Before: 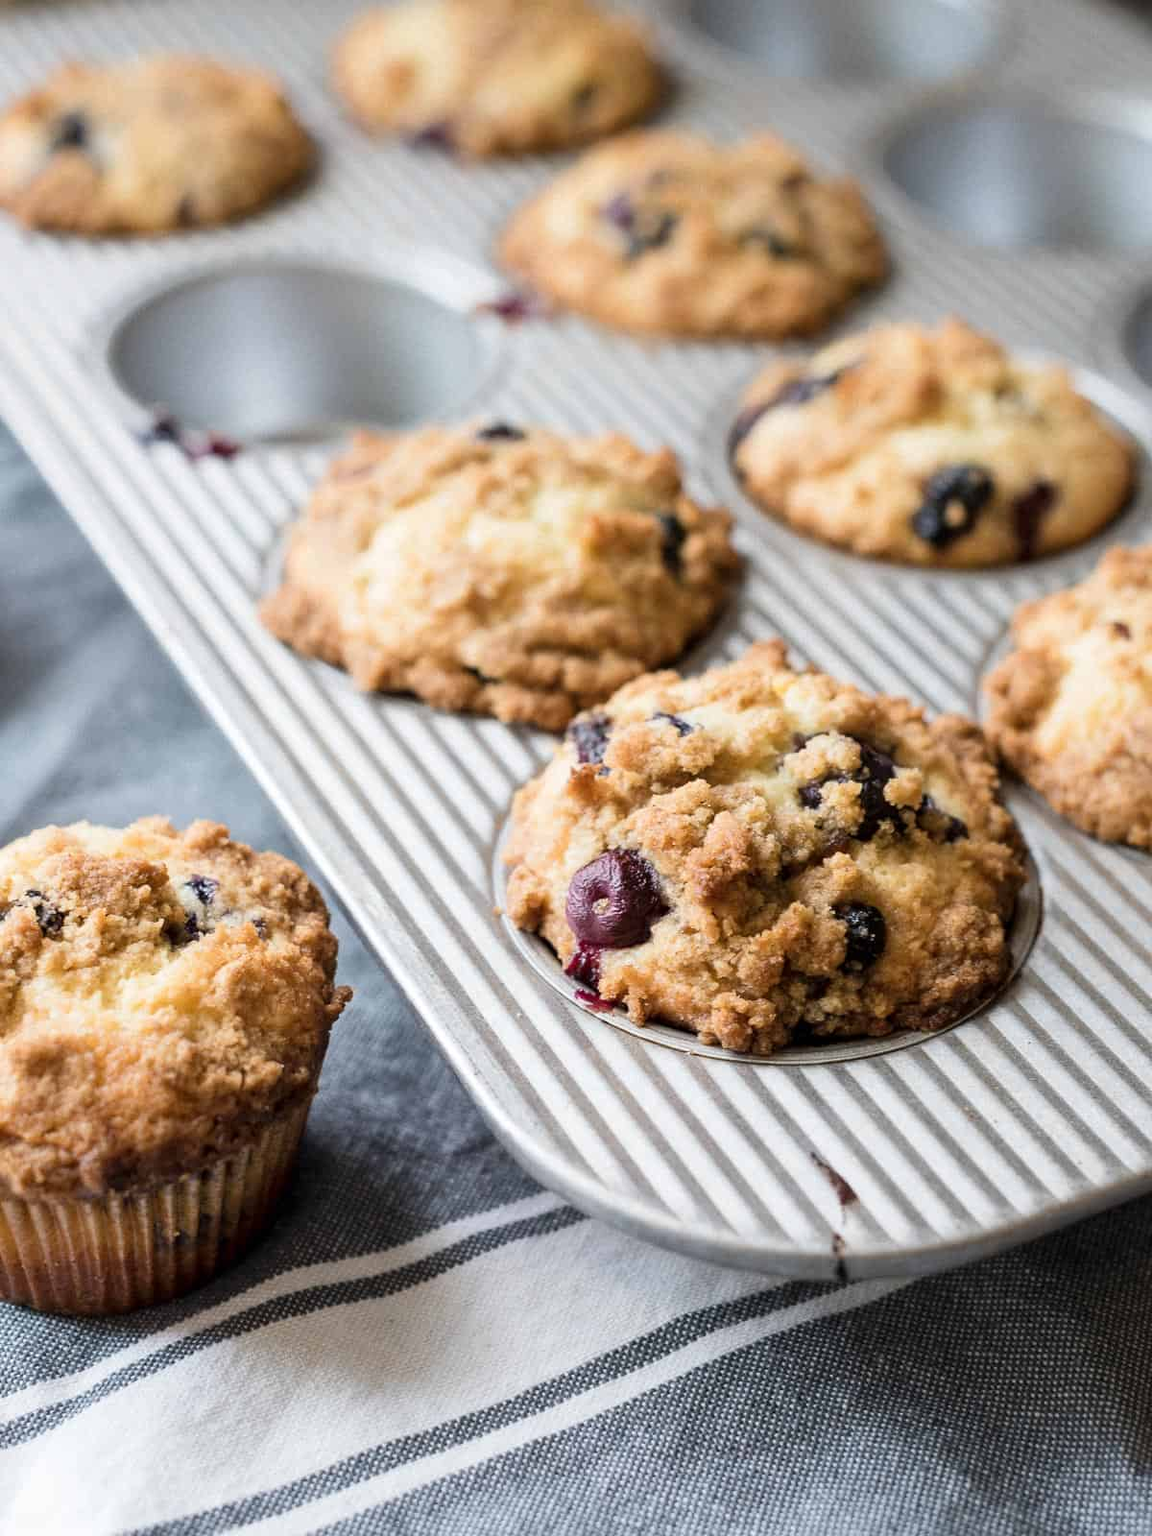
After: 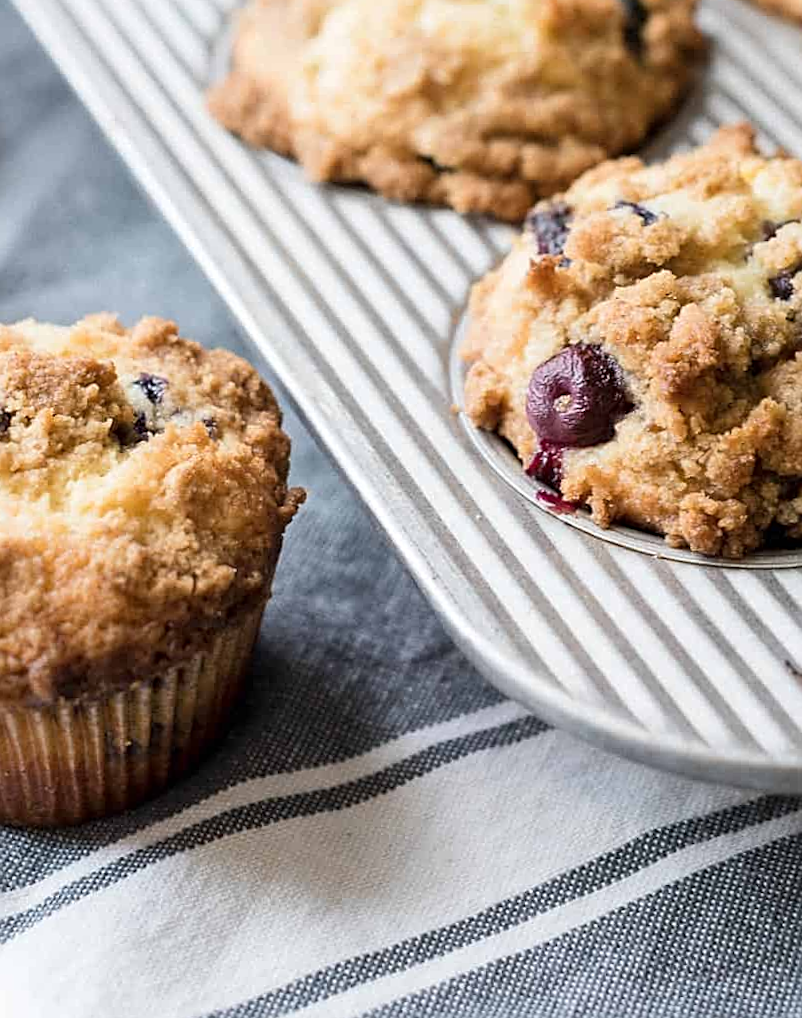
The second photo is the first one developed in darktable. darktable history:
sharpen: on, module defaults
rotate and perspective: rotation -1.32°, lens shift (horizontal) -0.031, crop left 0.015, crop right 0.985, crop top 0.047, crop bottom 0.982
crop and rotate: angle -0.82°, left 3.85%, top 31.828%, right 27.992%
